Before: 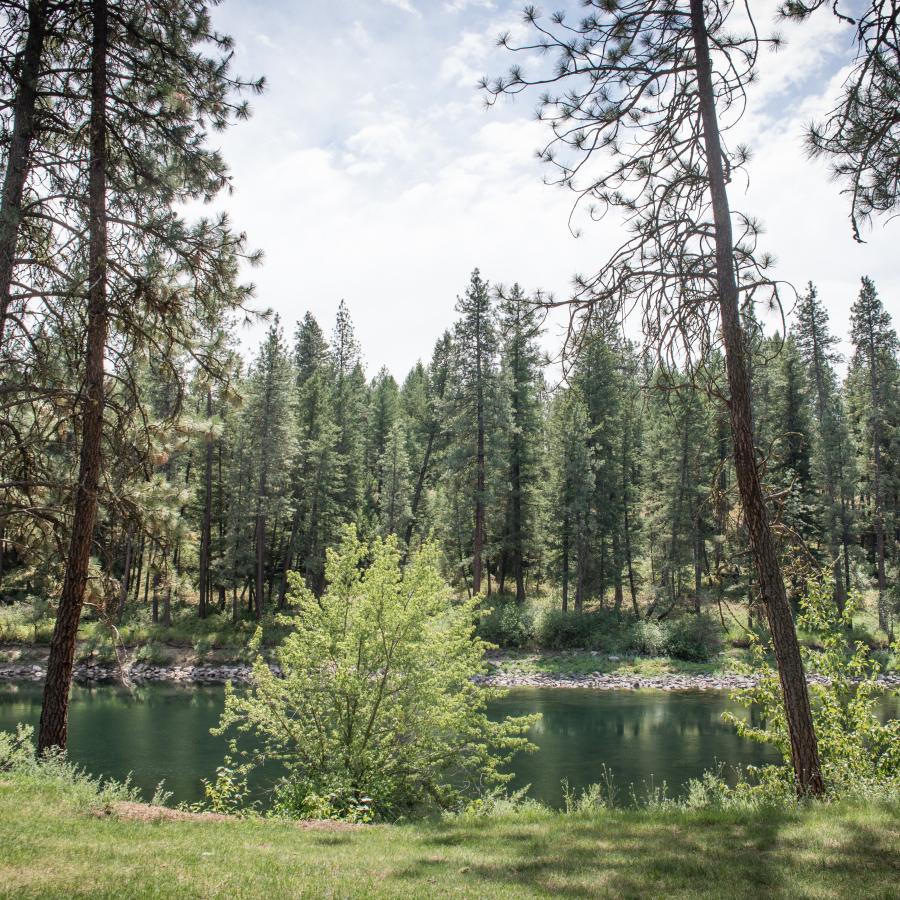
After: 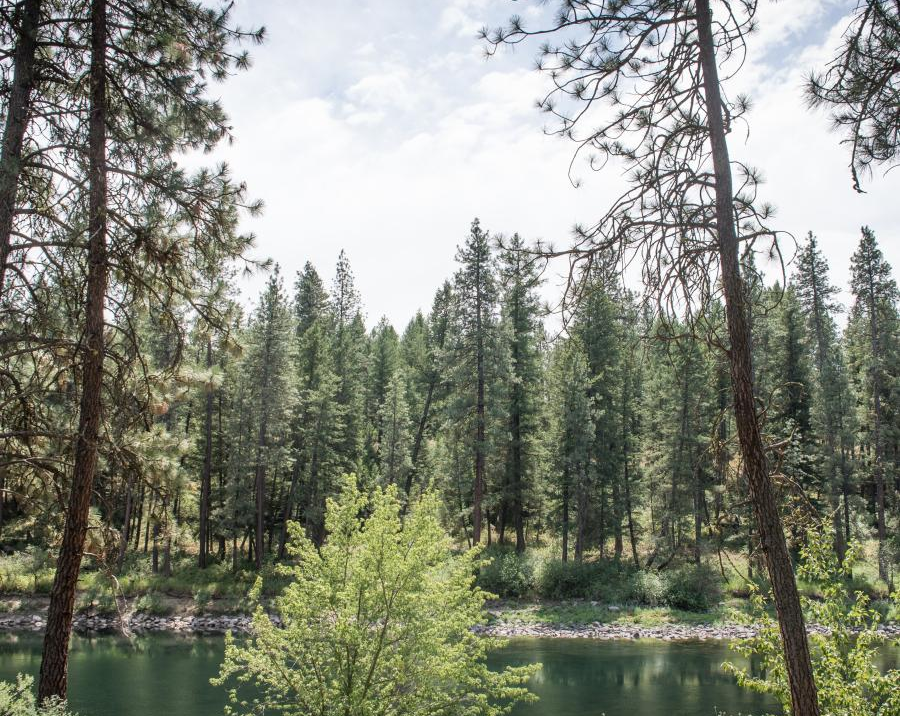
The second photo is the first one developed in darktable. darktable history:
crop and rotate: top 5.648%, bottom 14.788%
